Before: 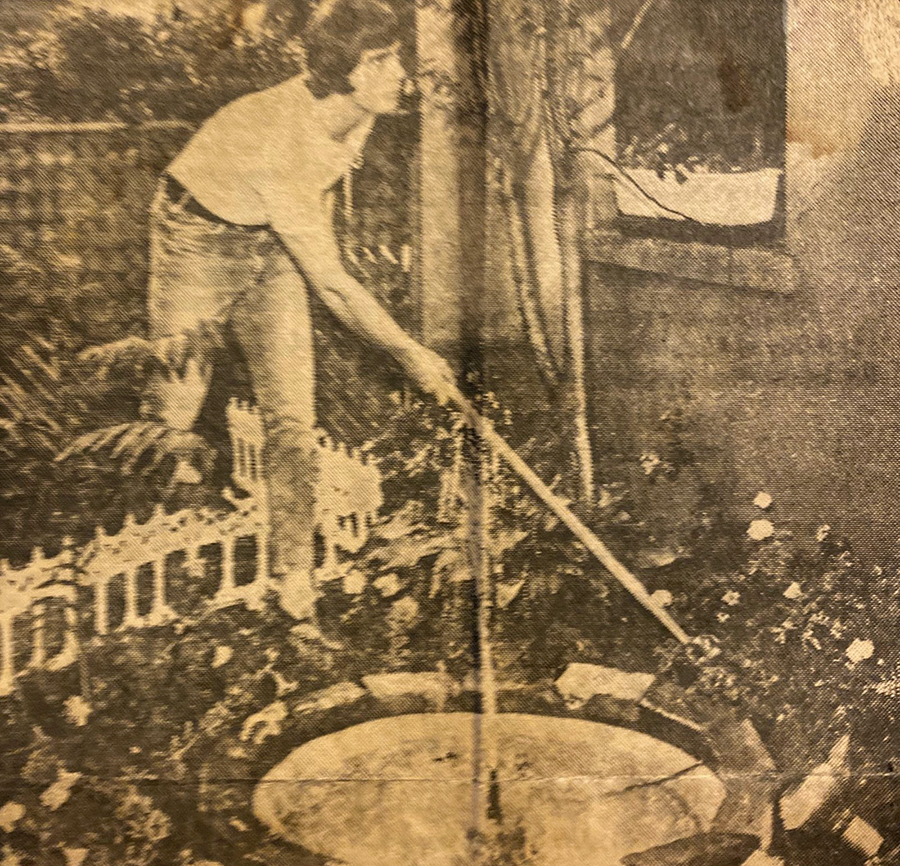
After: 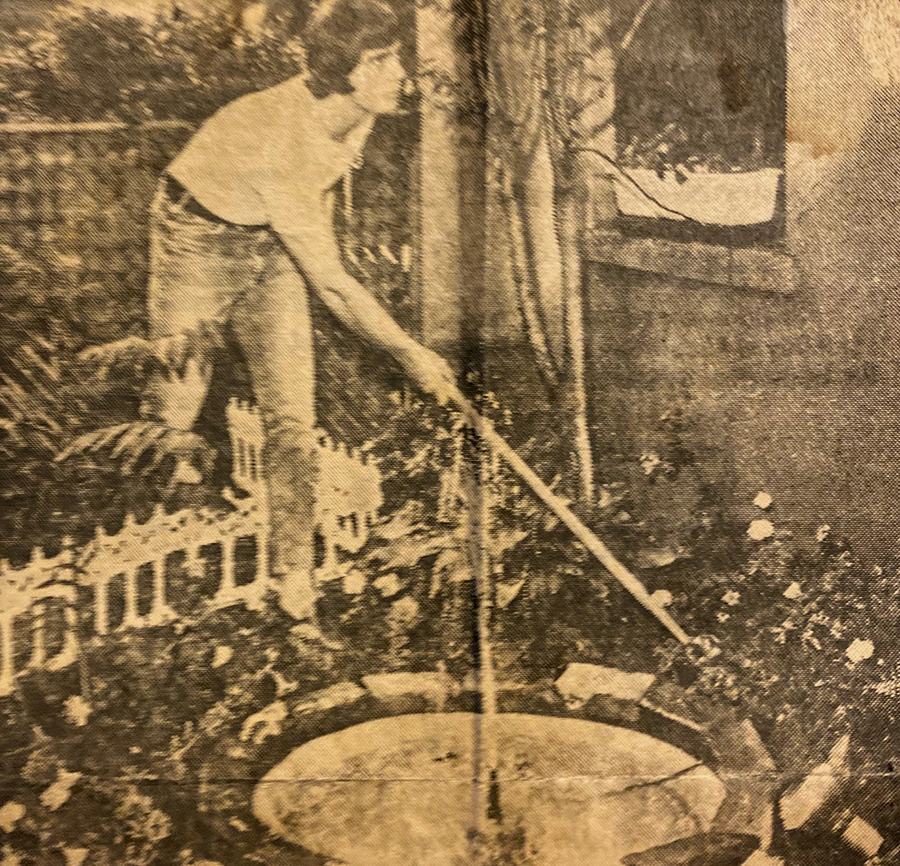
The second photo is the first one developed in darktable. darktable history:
local contrast: mode bilateral grid, contrast 28, coarseness 16, detail 115%, midtone range 0.2
filmic rgb: black relative exposure -11.35 EV, white relative exposure 3.22 EV, hardness 6.76, color science v6 (2022)
